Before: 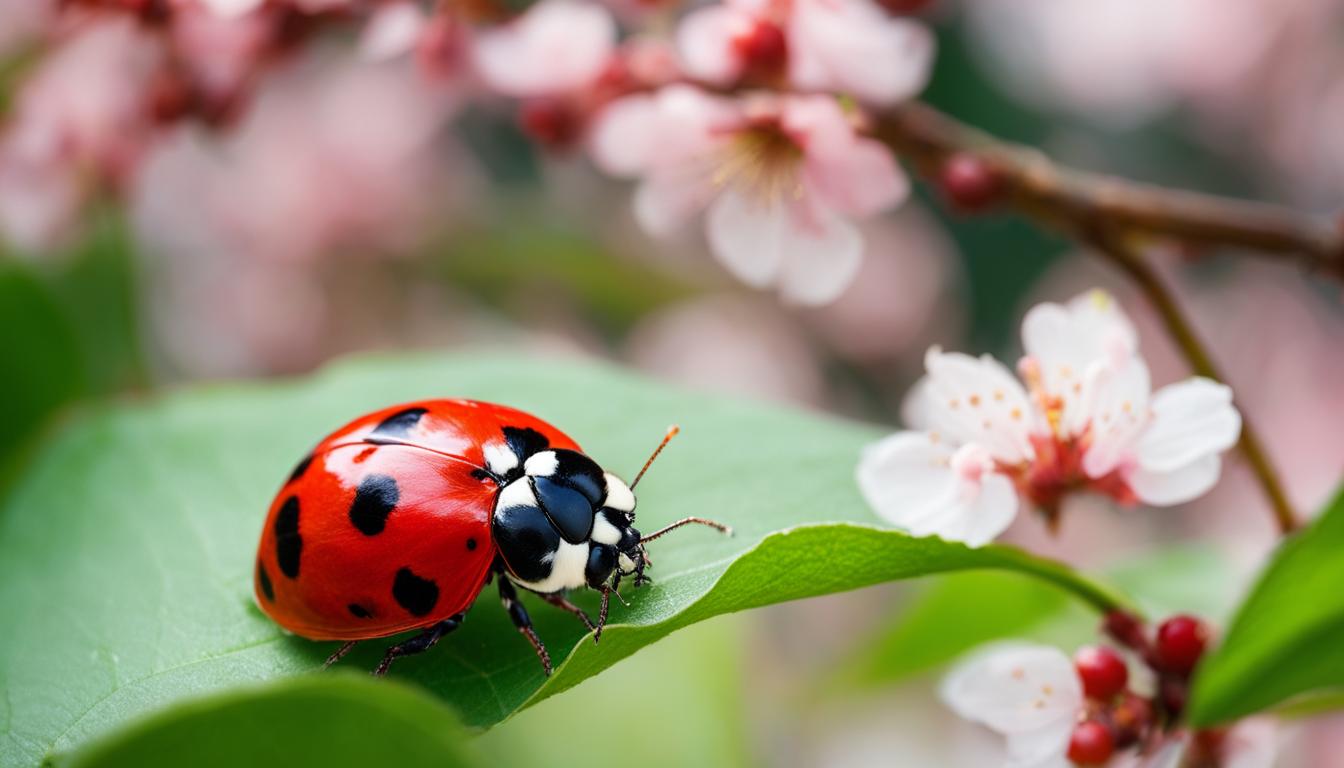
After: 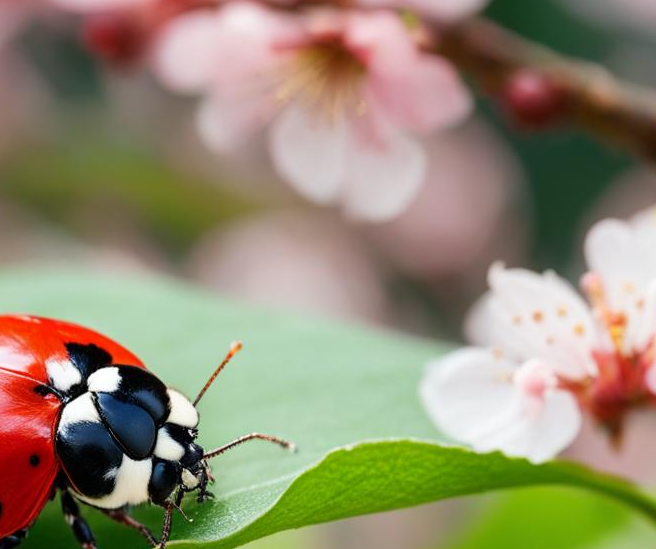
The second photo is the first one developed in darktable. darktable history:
crop: left 32.529%, top 10.945%, right 18.43%, bottom 17.479%
